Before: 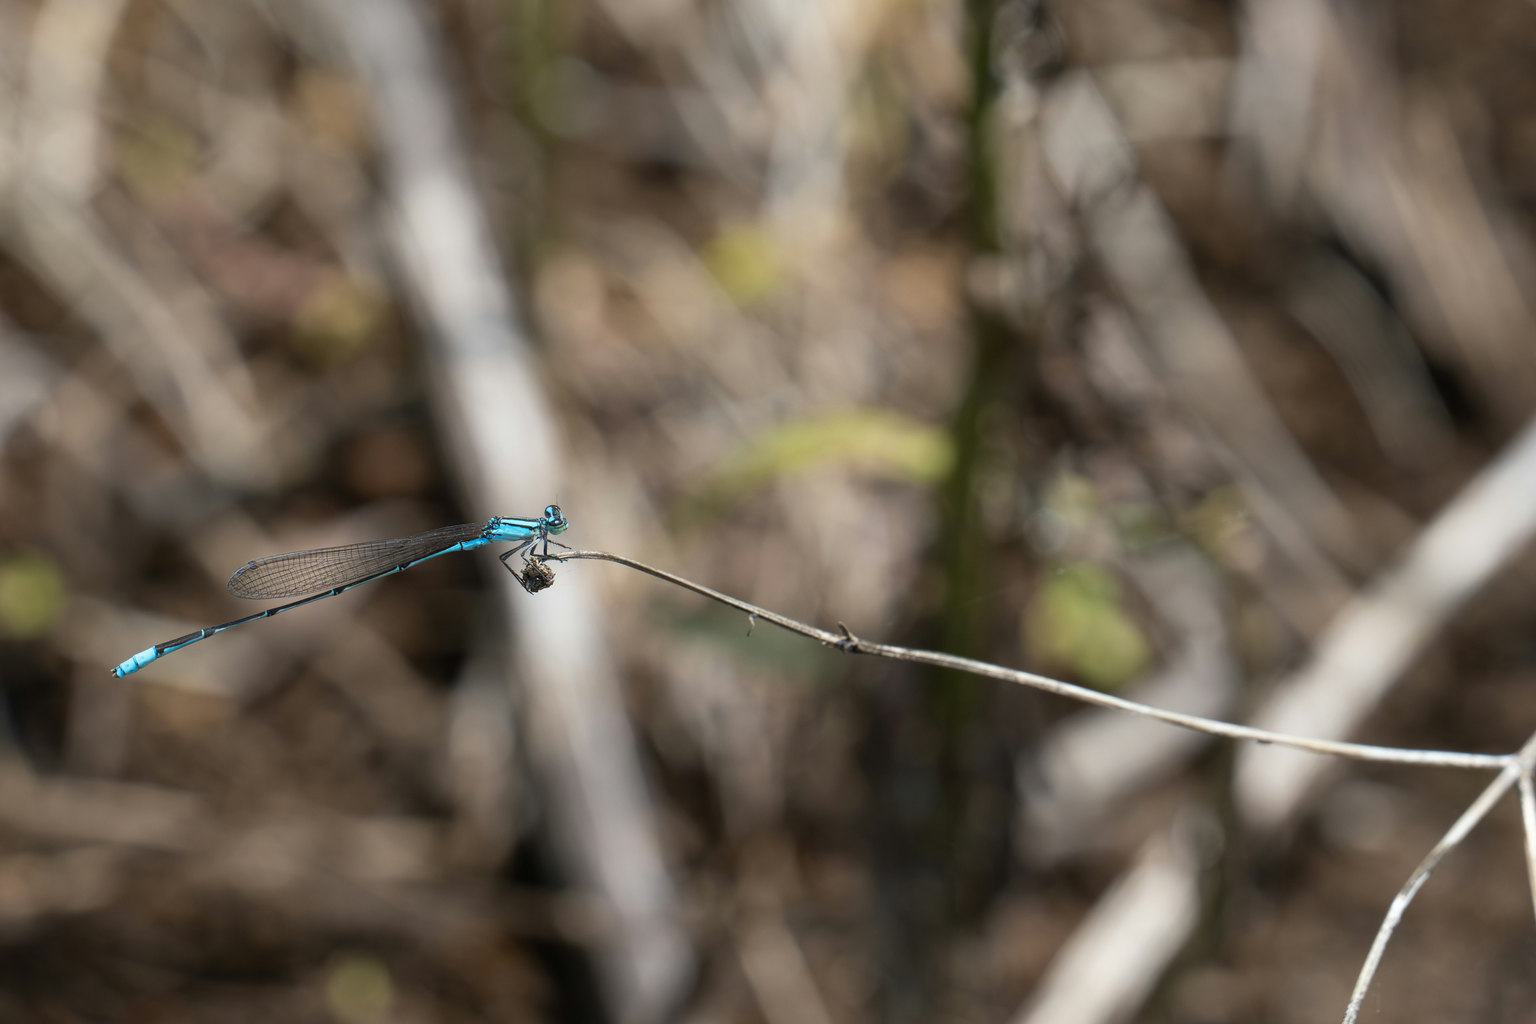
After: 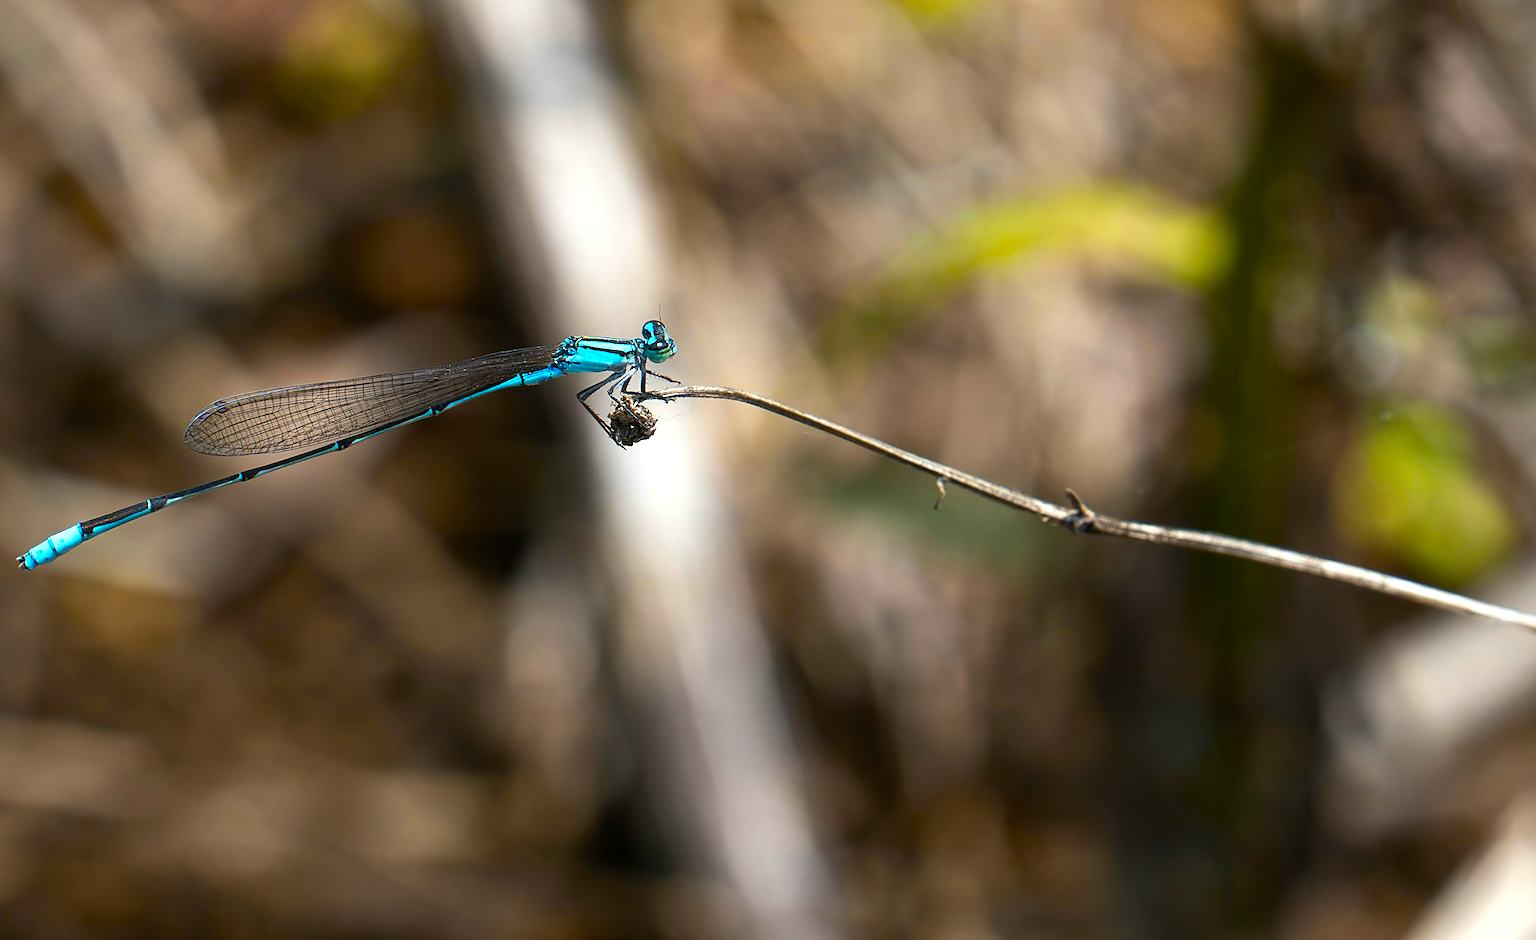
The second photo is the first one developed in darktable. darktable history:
crop: left 6.488%, top 27.668%, right 24.183%, bottom 8.656%
color balance rgb: linear chroma grading › global chroma 9%, perceptual saturation grading › global saturation 36%, perceptual saturation grading › shadows 35%, perceptual brilliance grading › global brilliance 15%, perceptual brilliance grading › shadows -35%, global vibrance 15%
sharpen: on, module defaults
